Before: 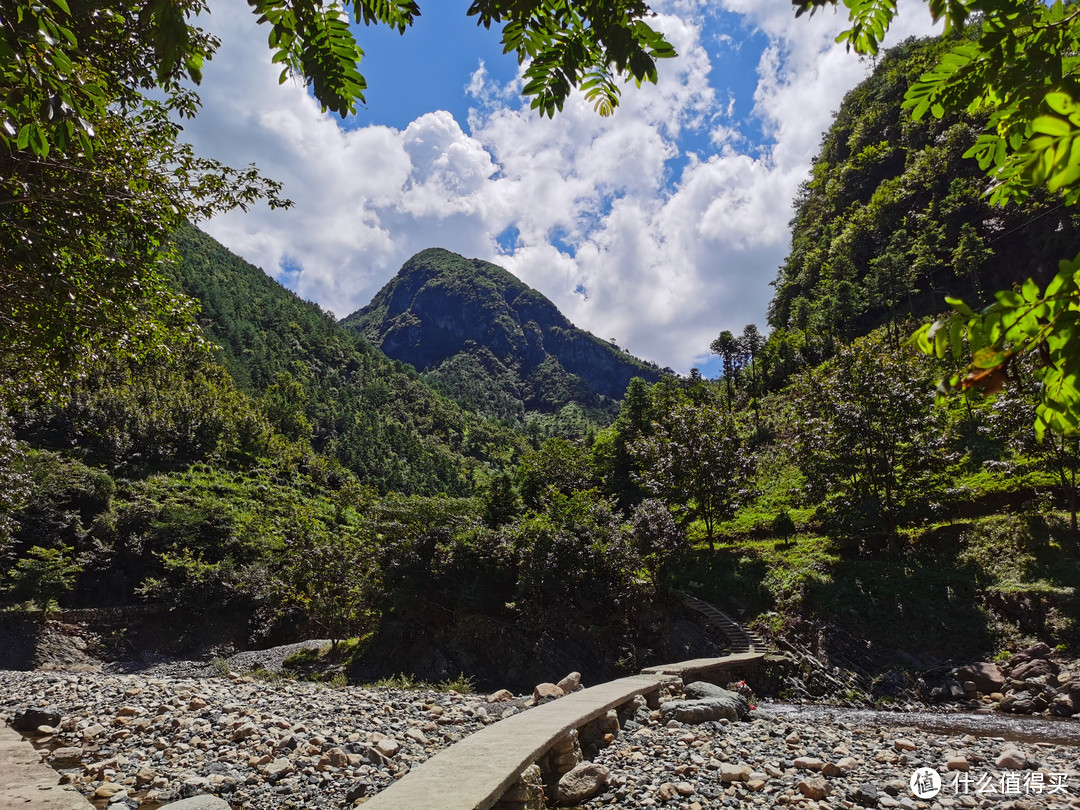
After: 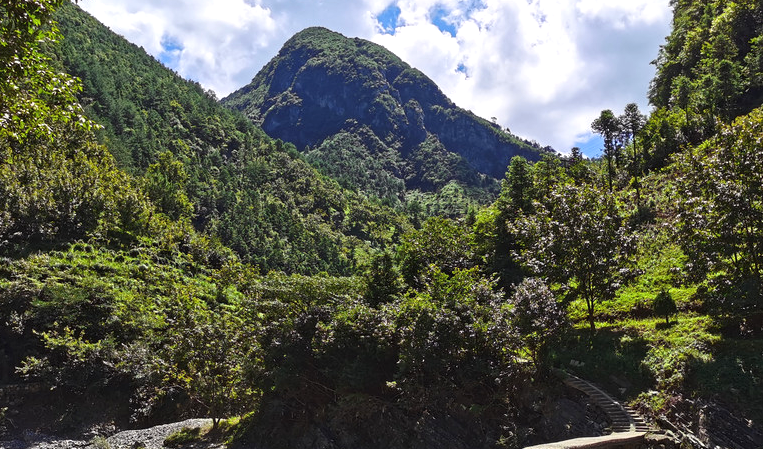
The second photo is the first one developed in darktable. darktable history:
exposure: black level correction 0, exposure 0.698 EV, compensate highlight preservation false
crop: left 11.082%, top 27.321%, right 18.251%, bottom 17.2%
